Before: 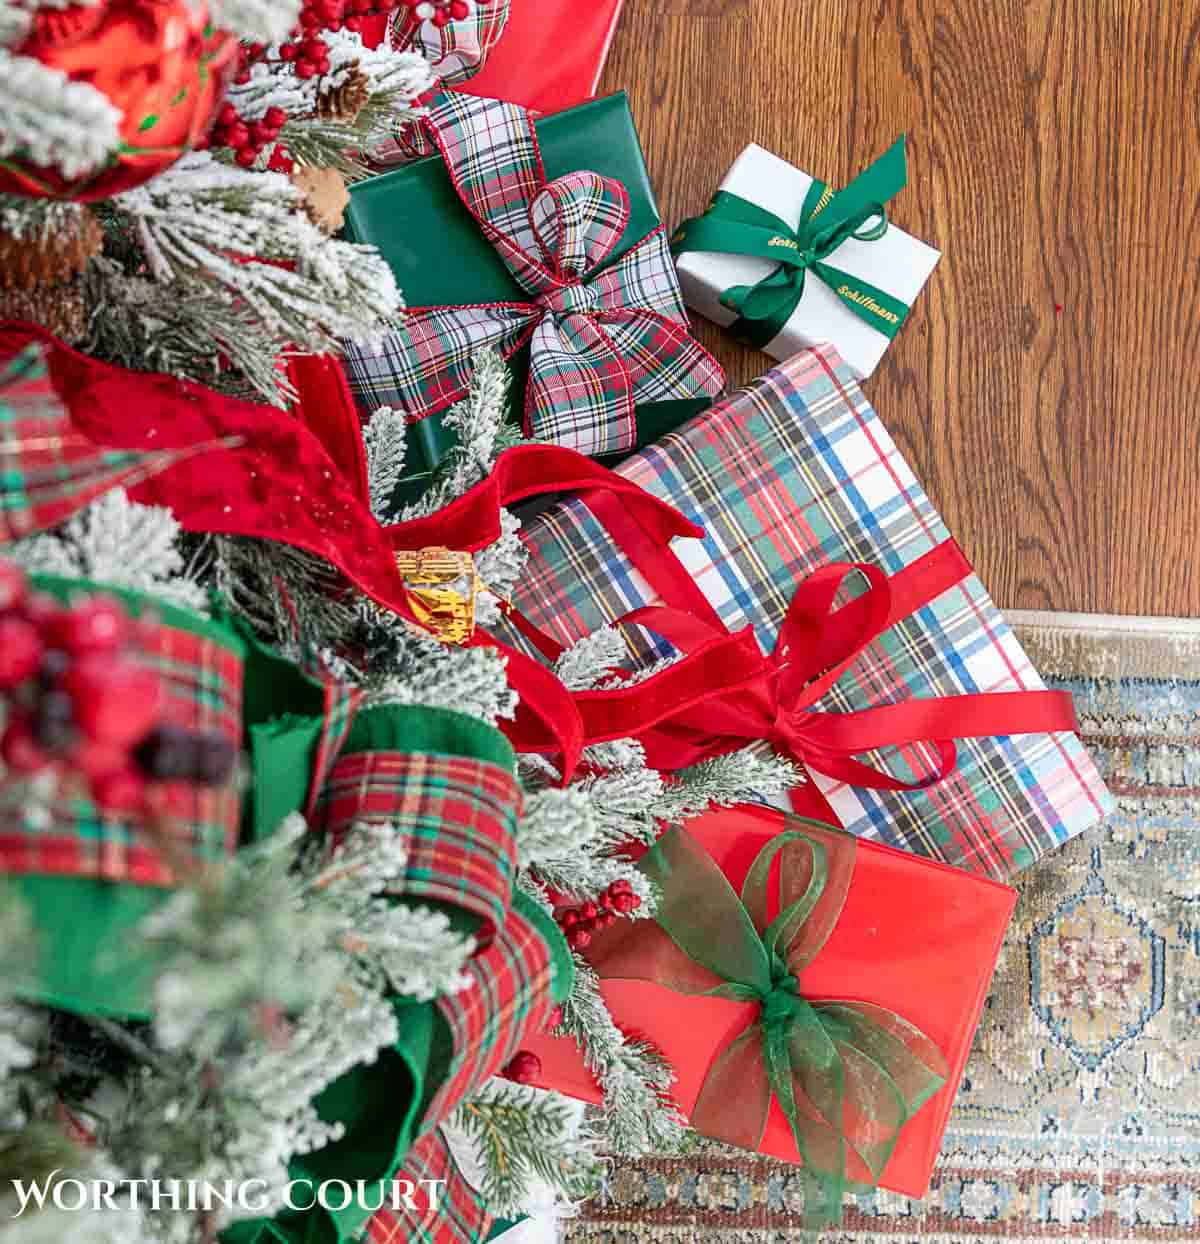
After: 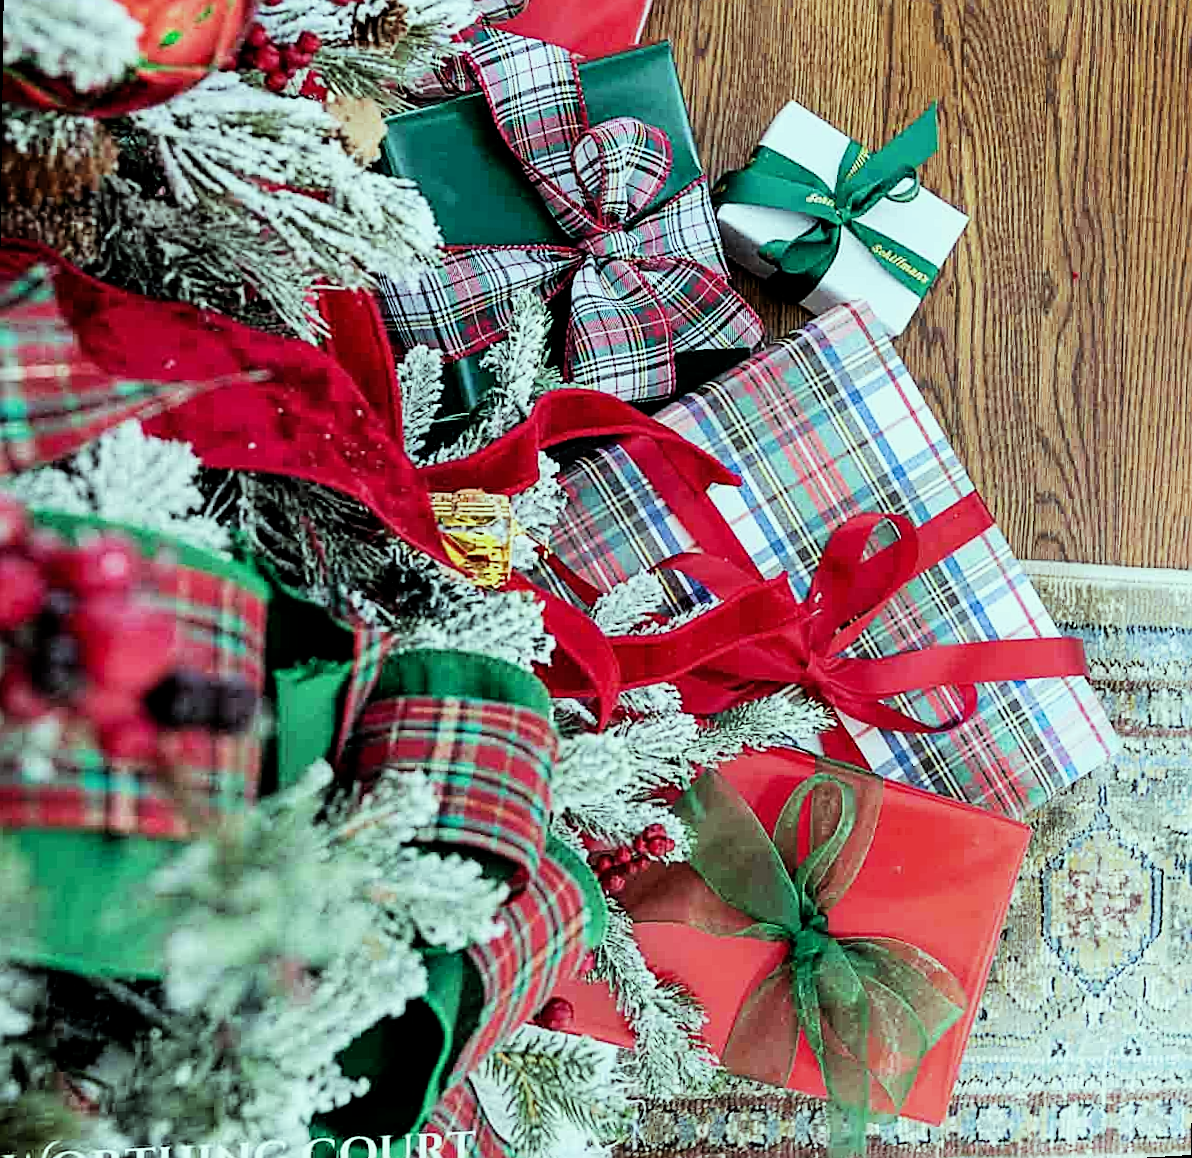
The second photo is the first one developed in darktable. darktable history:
filmic rgb: black relative exposure -5 EV, hardness 2.88, contrast 1.3, highlights saturation mix -30%
rotate and perspective: rotation 0.679°, lens shift (horizontal) 0.136, crop left 0.009, crop right 0.991, crop top 0.078, crop bottom 0.95
sharpen: on, module defaults
levels: mode automatic, black 0.023%, white 99.97%, levels [0.062, 0.494, 0.925]
color balance: mode lift, gamma, gain (sRGB), lift [0.997, 0.979, 1.021, 1.011], gamma [1, 1.084, 0.916, 0.998], gain [1, 0.87, 1.13, 1.101], contrast 4.55%, contrast fulcrum 38.24%, output saturation 104.09%
